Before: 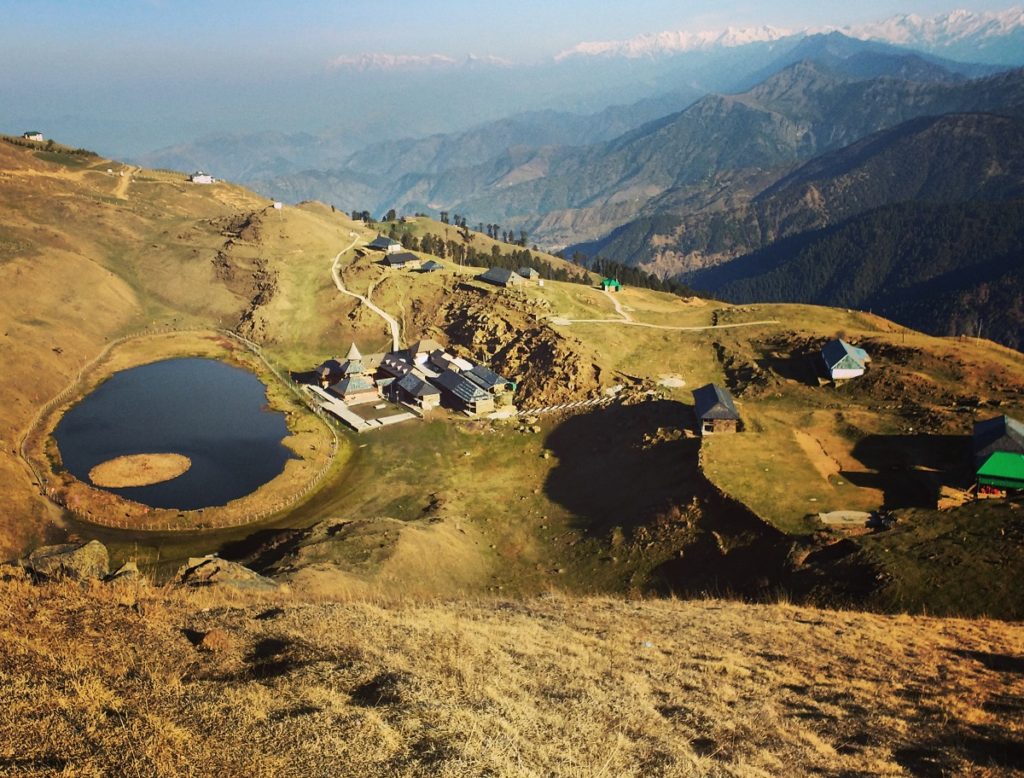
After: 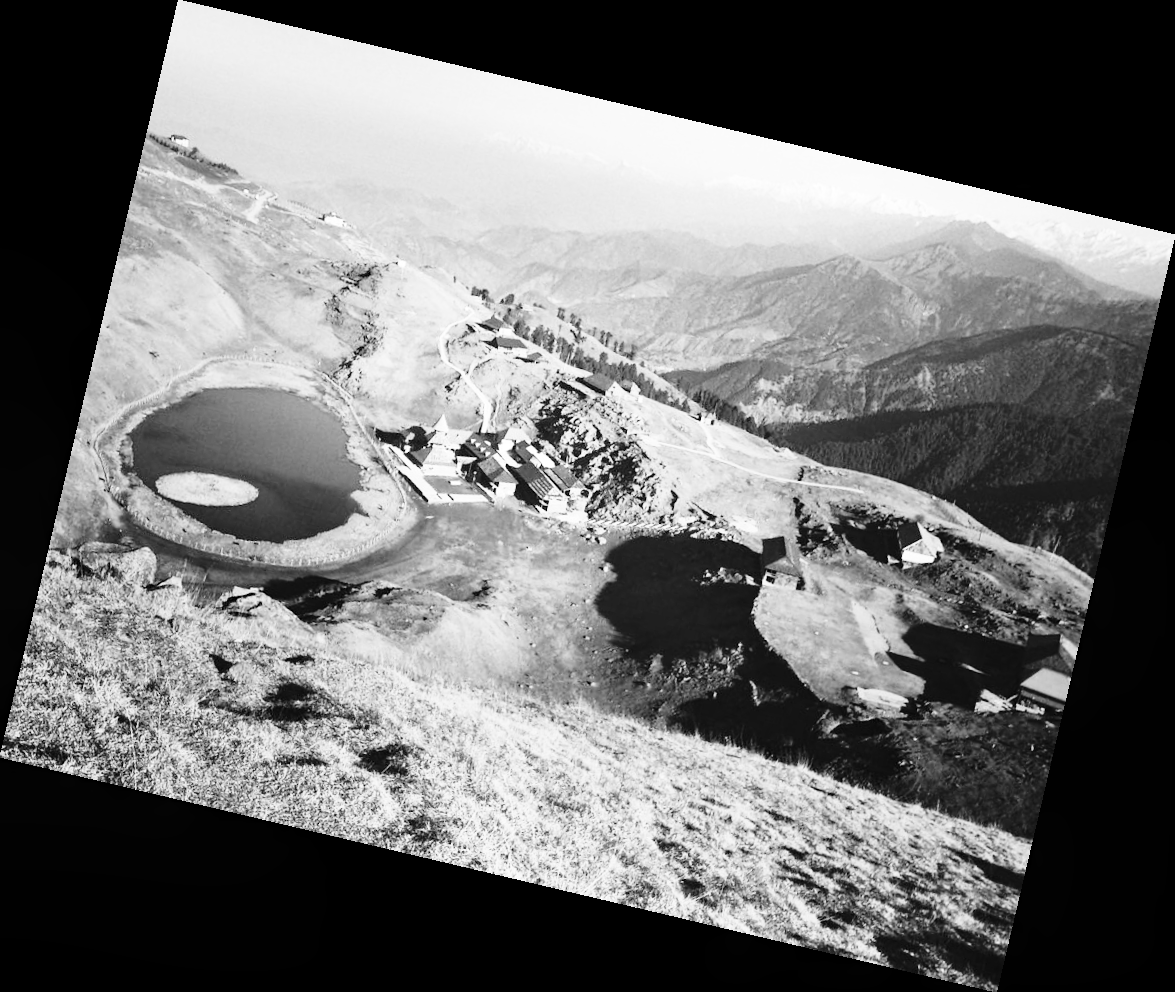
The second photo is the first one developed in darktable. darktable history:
rotate and perspective: rotation 13.27°, automatic cropping off
base curve: curves: ch0 [(0, 0) (0.028, 0.03) (0.105, 0.232) (0.387, 0.748) (0.754, 0.968) (1, 1)], fusion 1, exposure shift 0.576, preserve colors none
monochrome: on, module defaults
